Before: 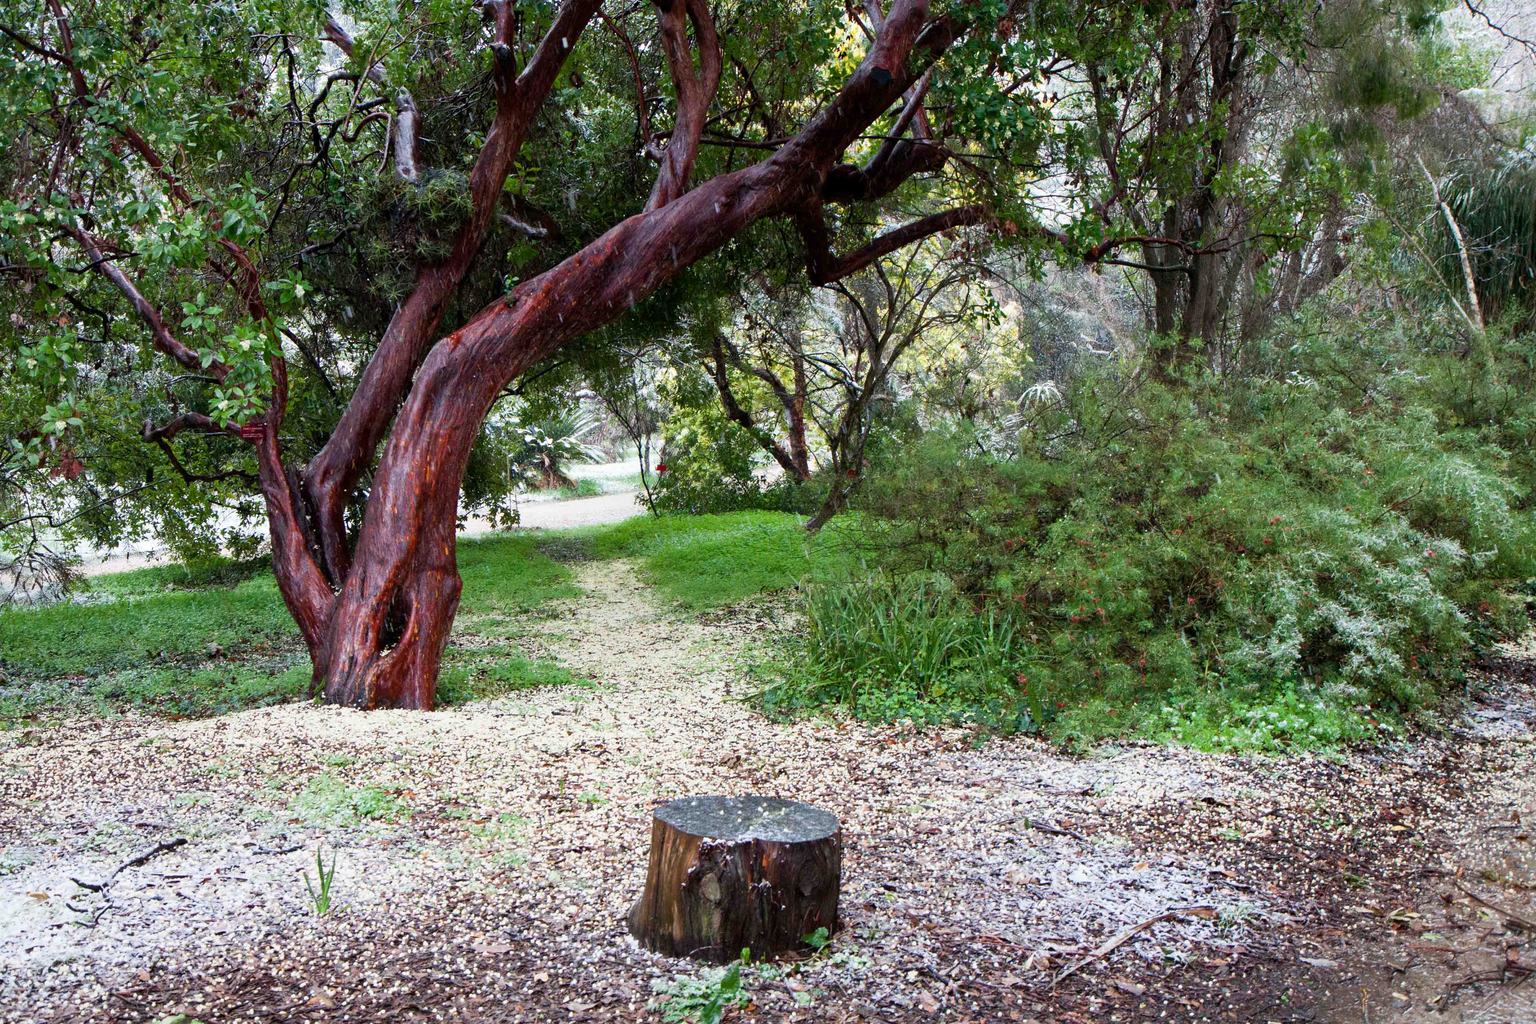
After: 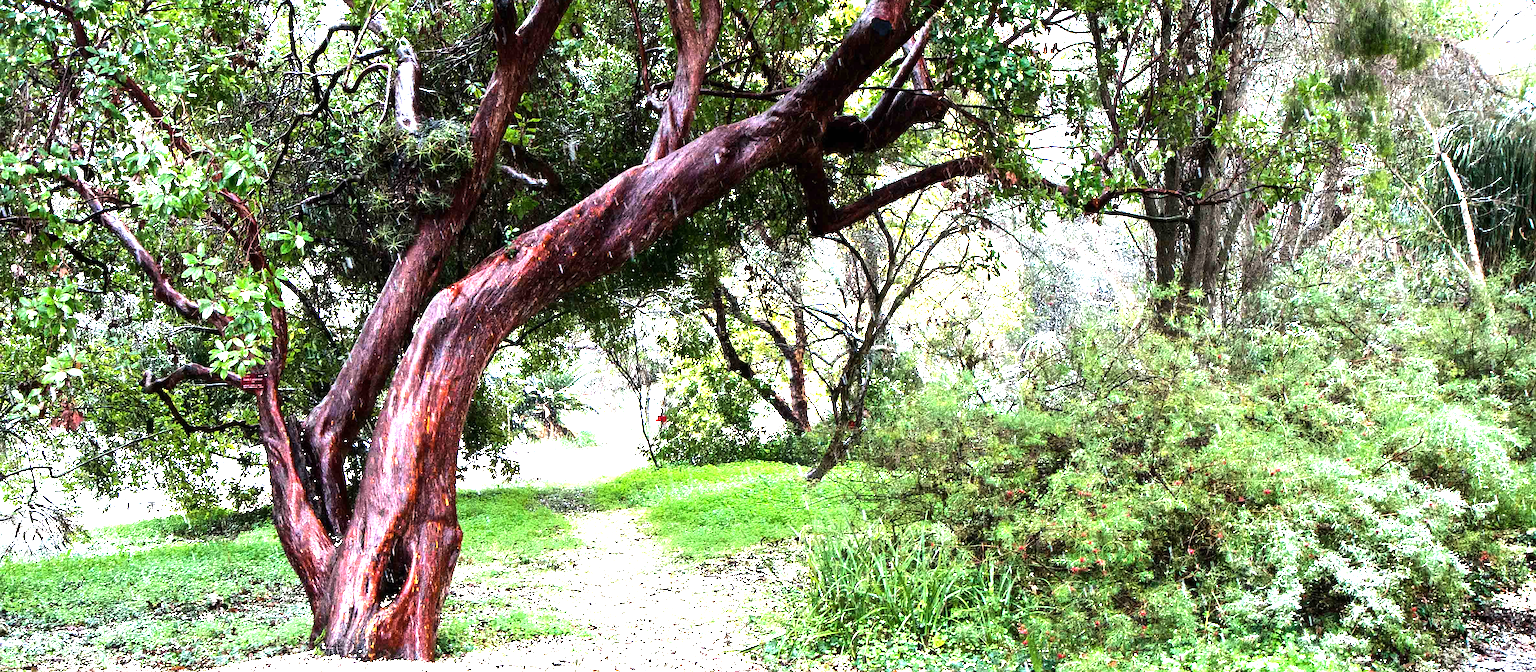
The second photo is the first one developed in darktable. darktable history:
tone equalizer: -8 EV -1.08 EV, -7 EV -1.01 EV, -6 EV -0.867 EV, -5 EV -0.578 EV, -3 EV 0.578 EV, -2 EV 0.867 EV, -1 EV 1.01 EV, +0 EV 1.08 EV, edges refinement/feathering 500, mask exposure compensation -1.57 EV, preserve details no
sharpen: radius 2.529, amount 0.323
crop and rotate: top 4.848%, bottom 29.503%
exposure: black level correction 0, exposure 1.198 EV, compensate exposure bias true, compensate highlight preservation false
color balance: mode lift, gamma, gain (sRGB)
